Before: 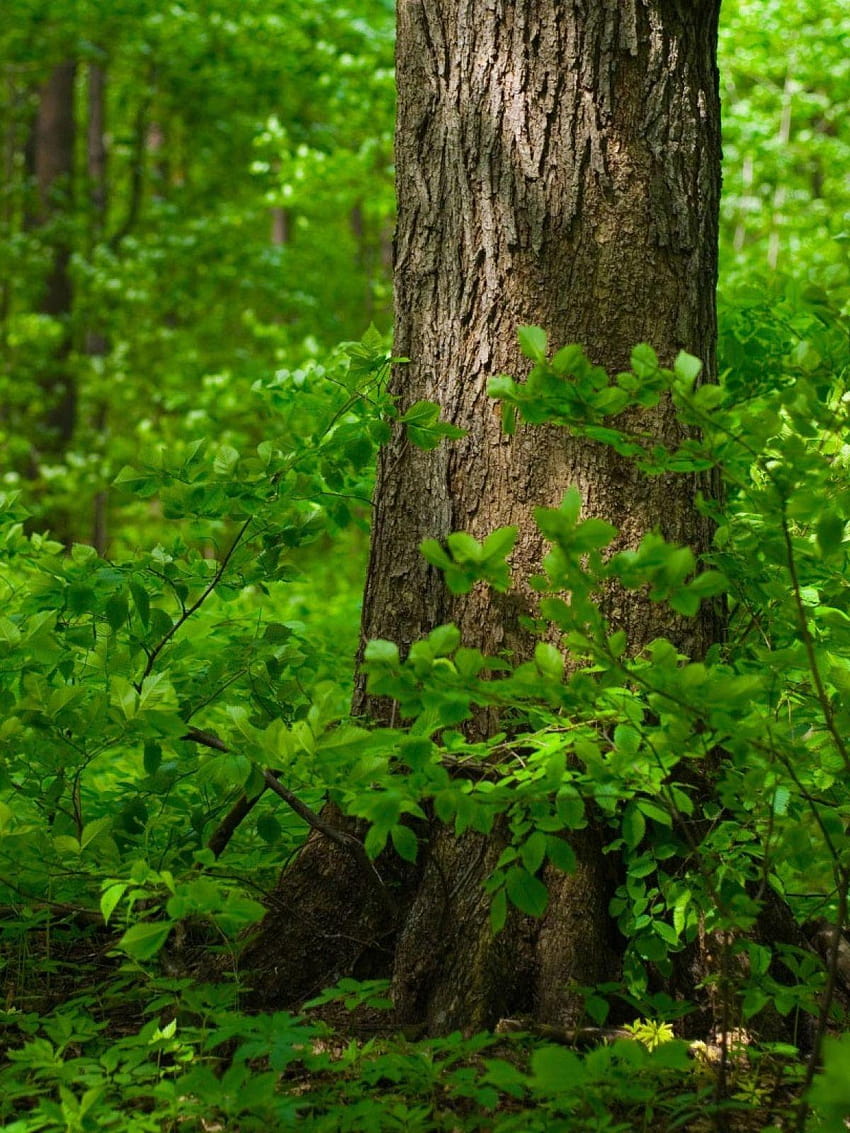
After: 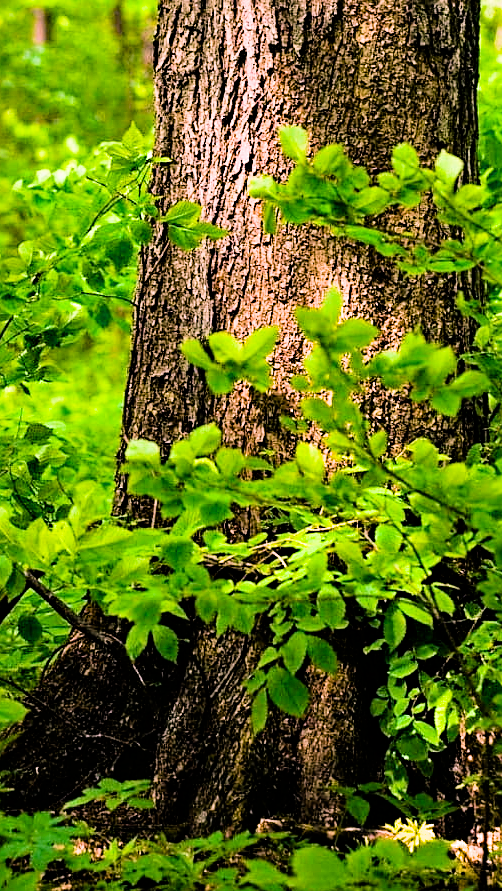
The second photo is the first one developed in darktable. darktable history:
white balance: red 1.188, blue 1.11
exposure: black level correction 0, exposure 1.2 EV, compensate highlight preservation false
crop and rotate: left 28.256%, top 17.734%, right 12.656%, bottom 3.573%
color balance rgb: shadows lift › chroma 2%, shadows lift › hue 217.2°, power › chroma 0.25%, power › hue 60°, highlights gain › chroma 1.5%, highlights gain › hue 309.6°, global offset › luminance -0.25%, perceptual saturation grading › global saturation 15%, global vibrance 15%
contrast equalizer: y [[0.535, 0.543, 0.548, 0.548, 0.542, 0.532], [0.5 ×6], [0.5 ×6], [0 ×6], [0 ×6]]
sharpen: on, module defaults
filmic rgb: black relative exposure -5 EV, hardness 2.88, contrast 1.5
